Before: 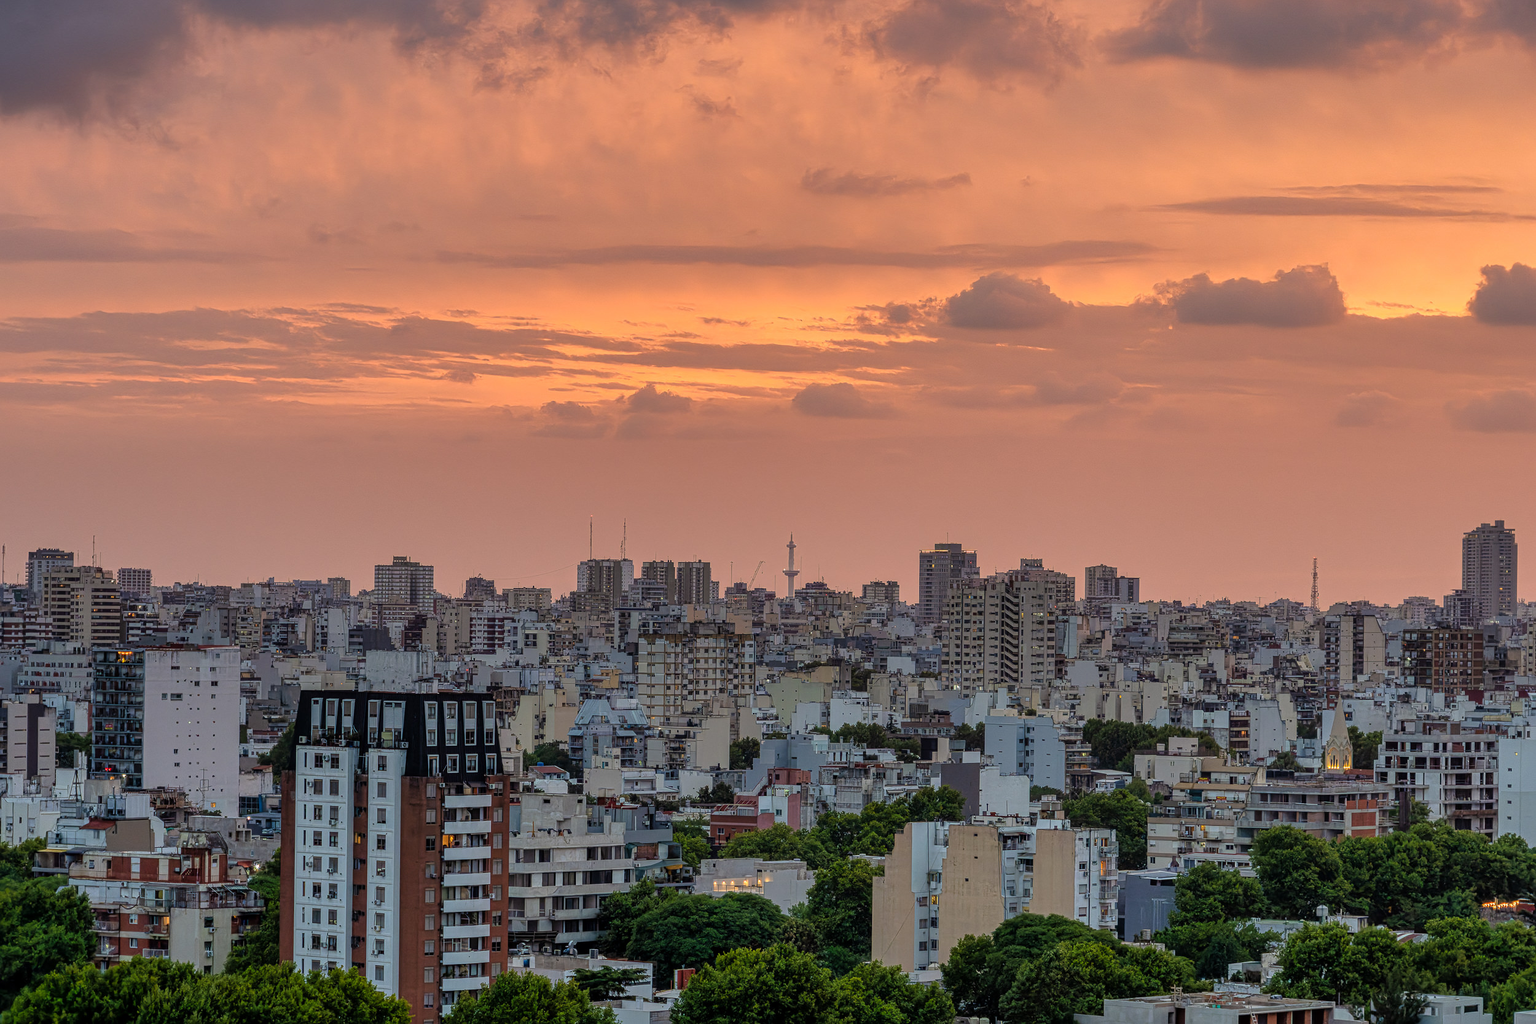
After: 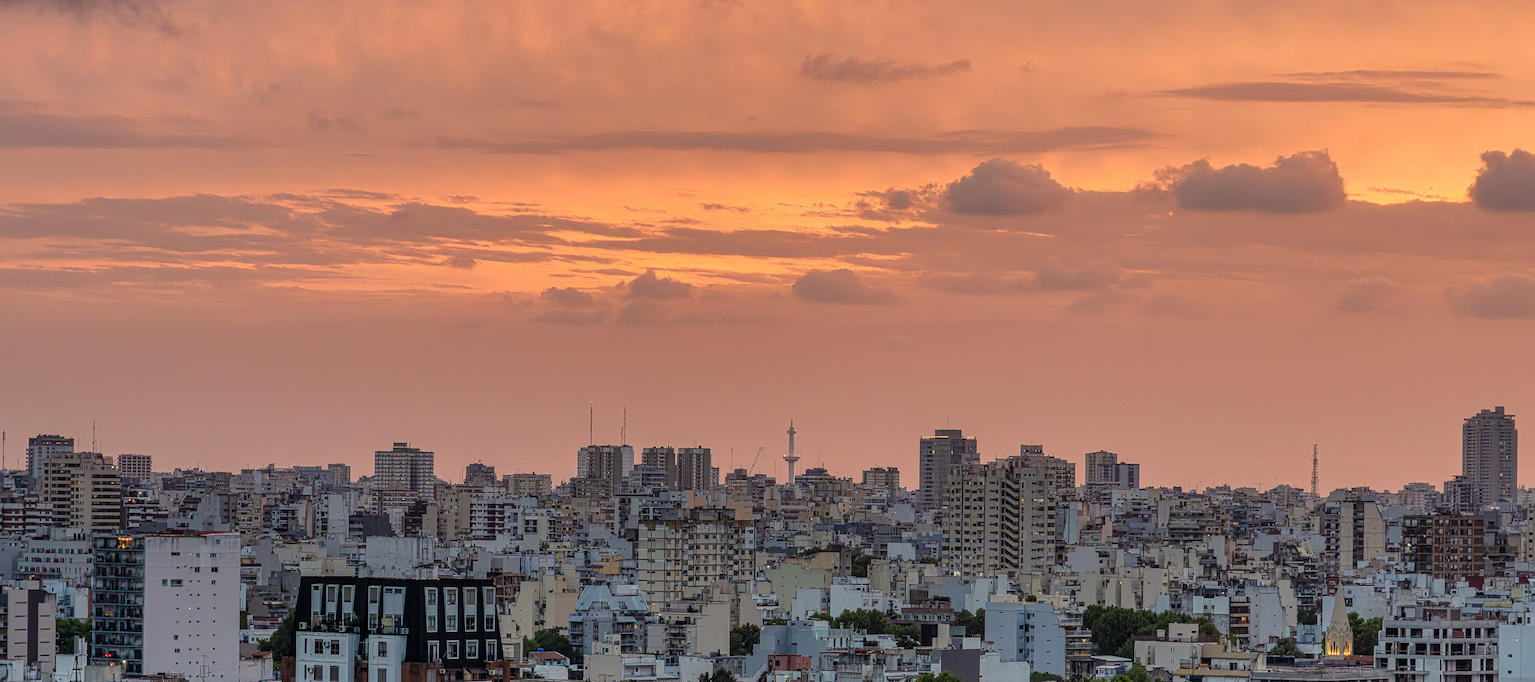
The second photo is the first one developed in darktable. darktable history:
exposure: compensate highlight preservation false
crop: top 11.166%, bottom 22.168%
